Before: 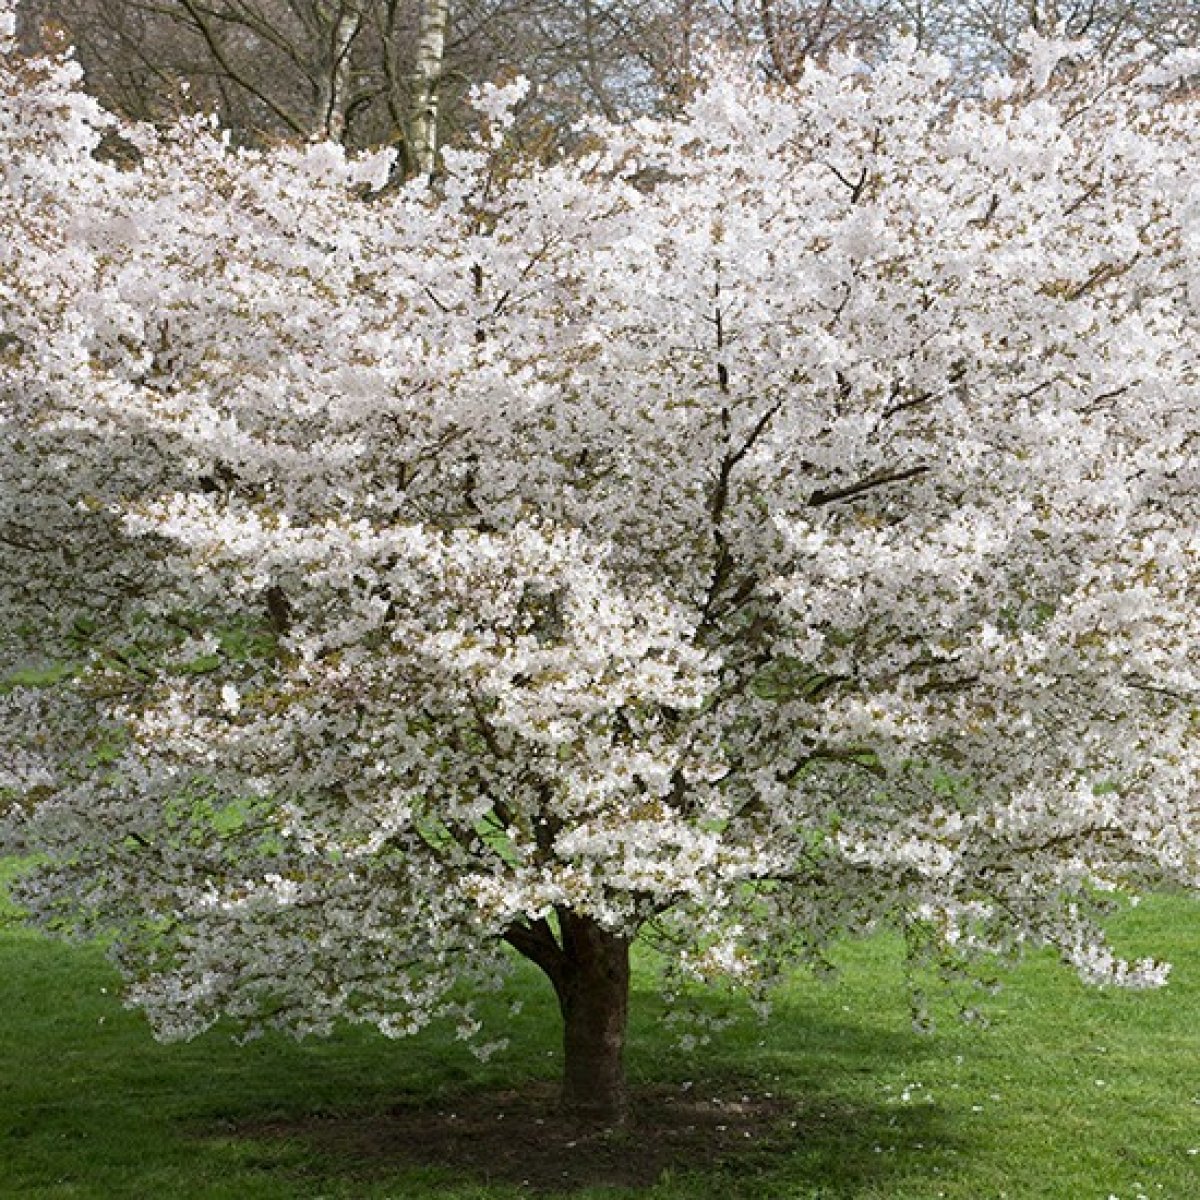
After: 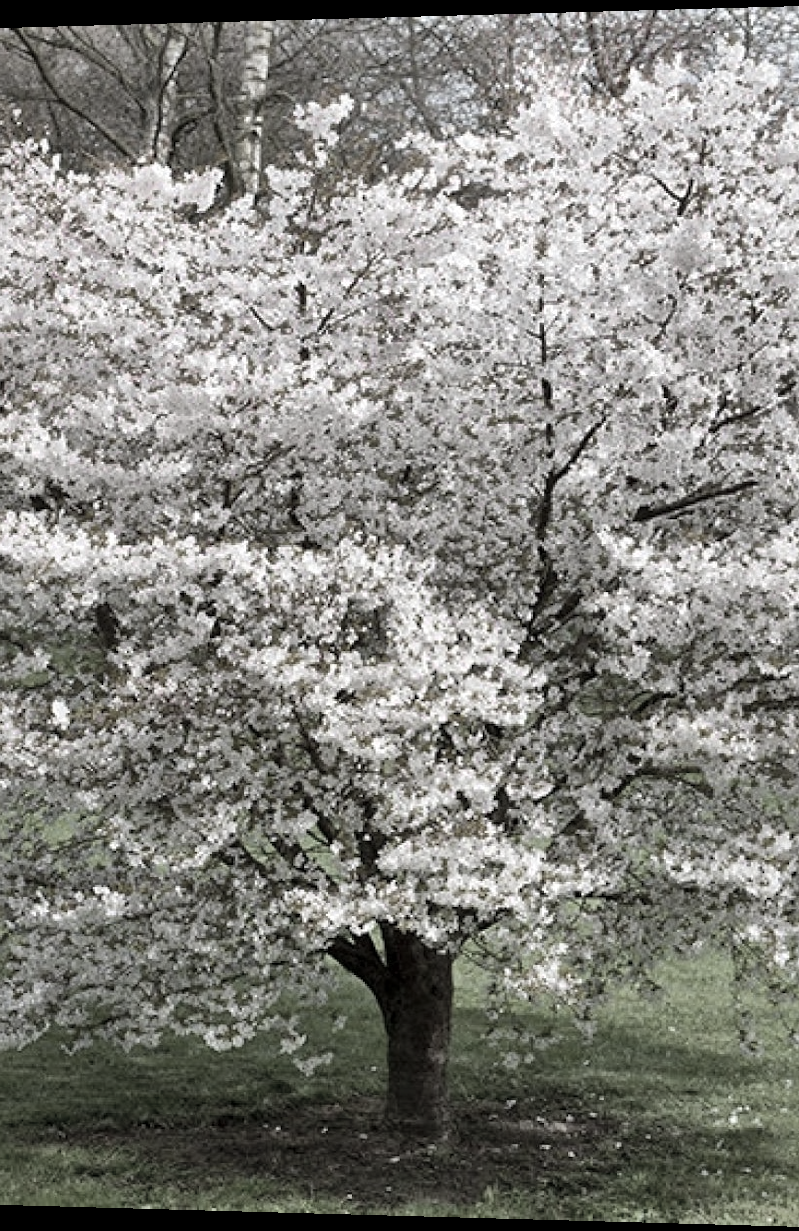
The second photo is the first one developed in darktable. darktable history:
levels: mode automatic, black 0.023%, white 99.97%, levels [0.062, 0.494, 0.925]
crop and rotate: left 13.409%, right 19.924%
local contrast: mode bilateral grid, contrast 20, coarseness 50, detail 120%, midtone range 0.2
rotate and perspective: lens shift (horizontal) -0.055, automatic cropping off
color zones: curves: ch1 [(0, 0.34) (0.143, 0.164) (0.286, 0.152) (0.429, 0.176) (0.571, 0.173) (0.714, 0.188) (0.857, 0.199) (1, 0.34)]
shadows and highlights: soften with gaussian
